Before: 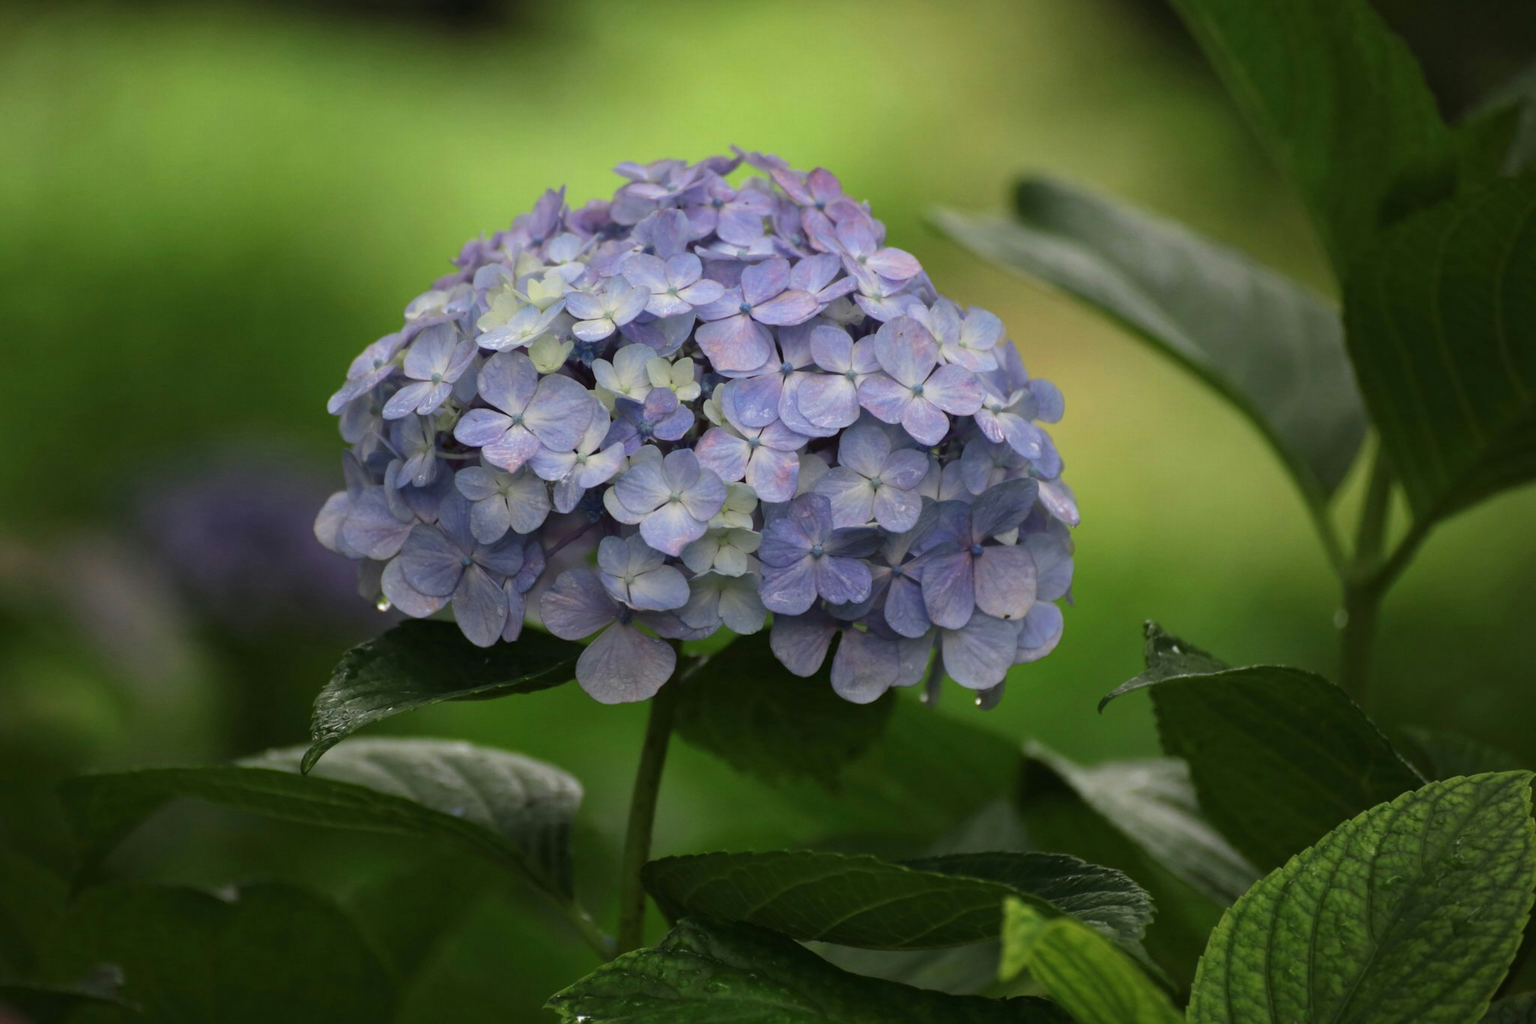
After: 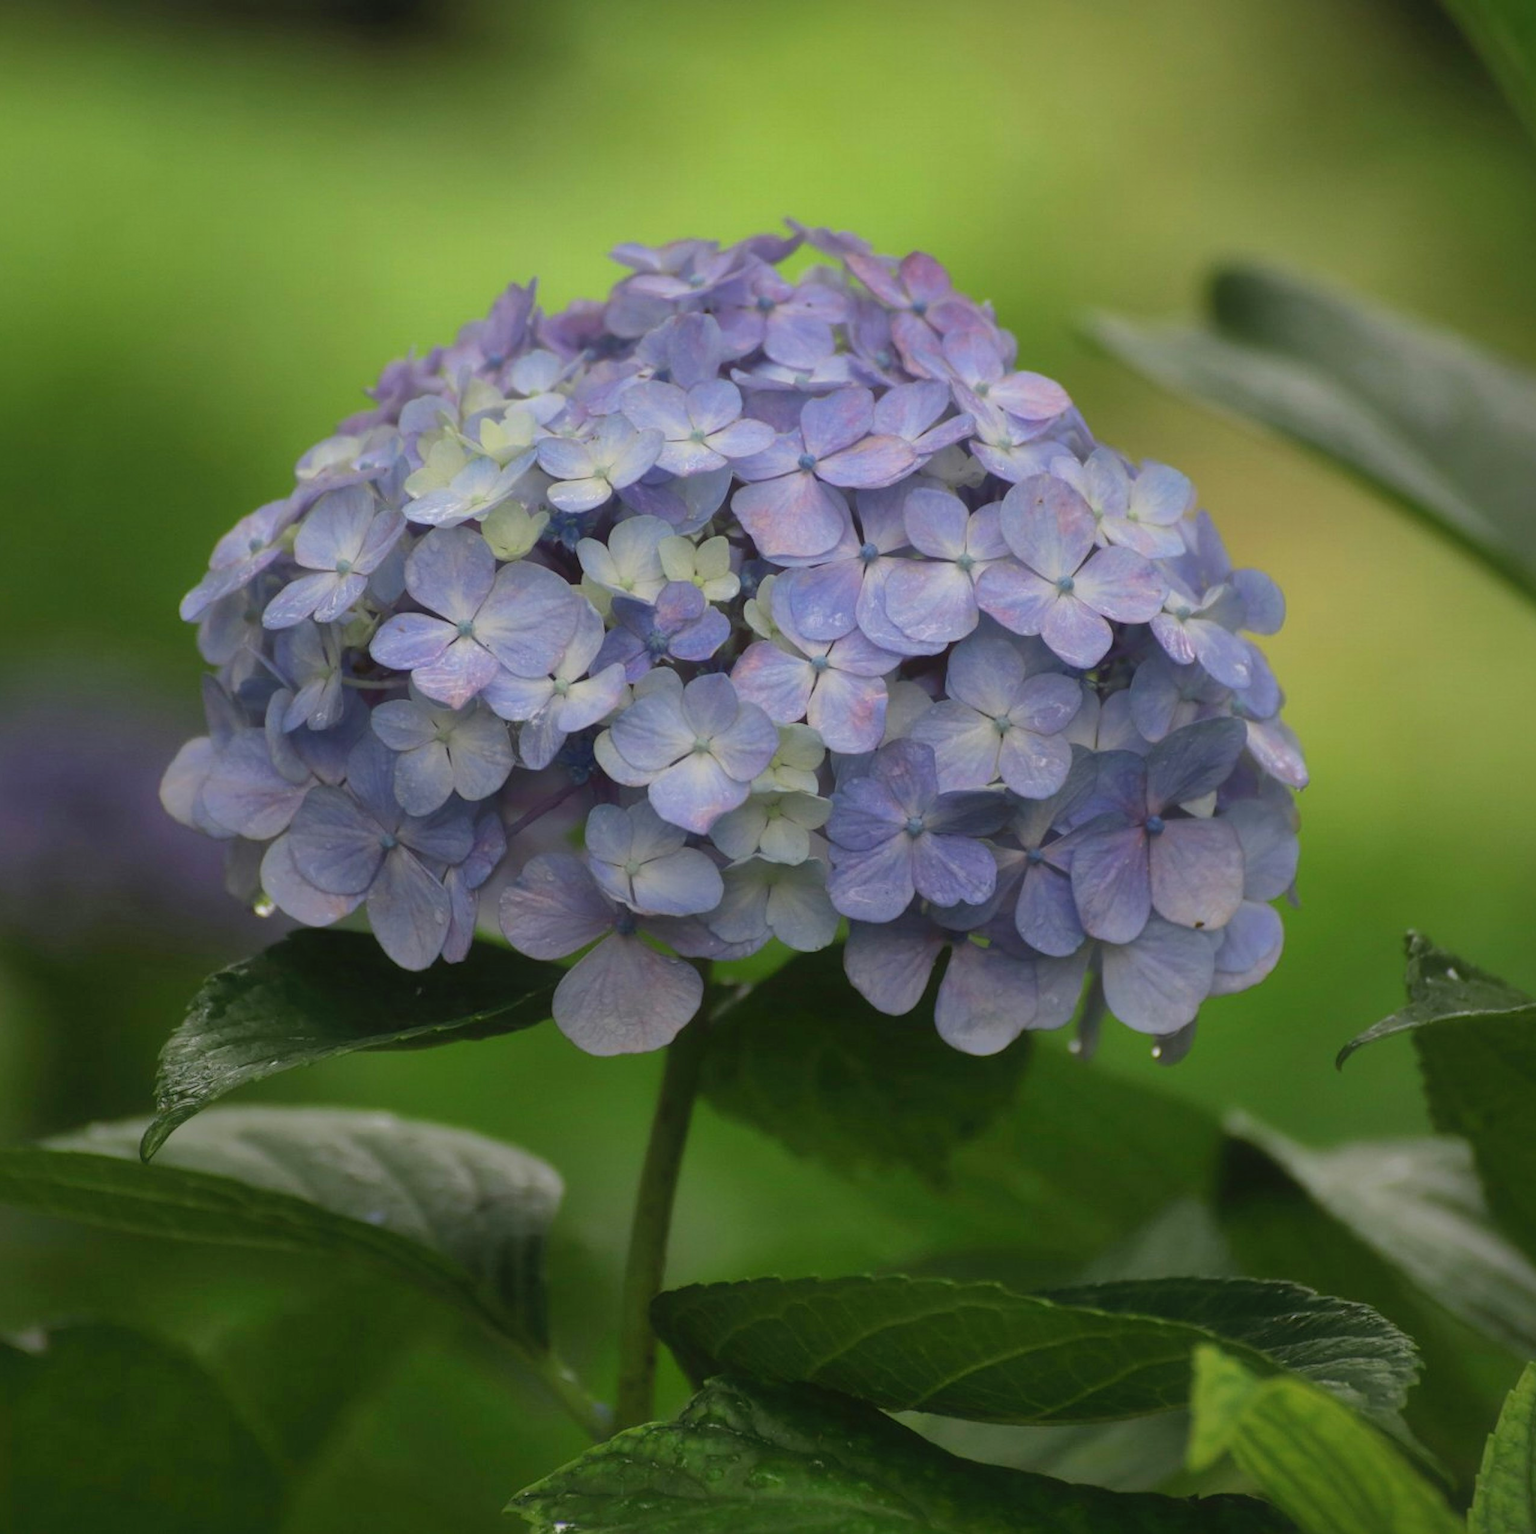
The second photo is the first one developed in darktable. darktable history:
contrast equalizer: y [[0.5, 0.486, 0.447, 0.446, 0.489, 0.5], [0.5 ×6], [0.5 ×6], [0 ×6], [0 ×6]]
shadows and highlights: on, module defaults
crop and rotate: left 13.537%, right 19.796%
